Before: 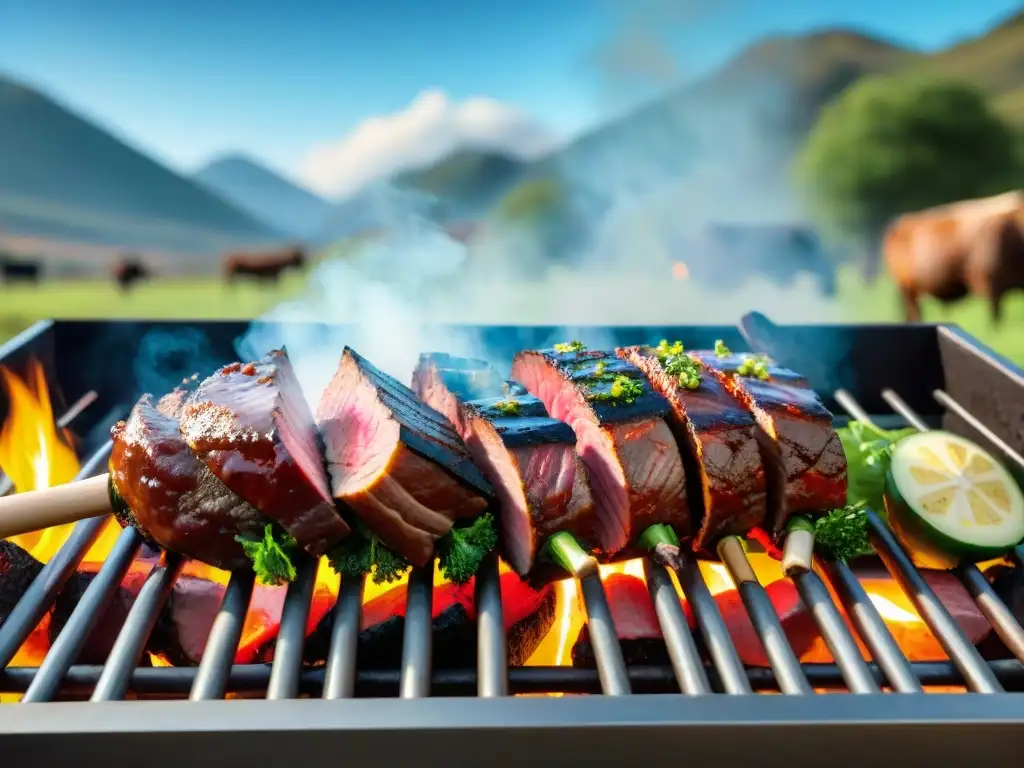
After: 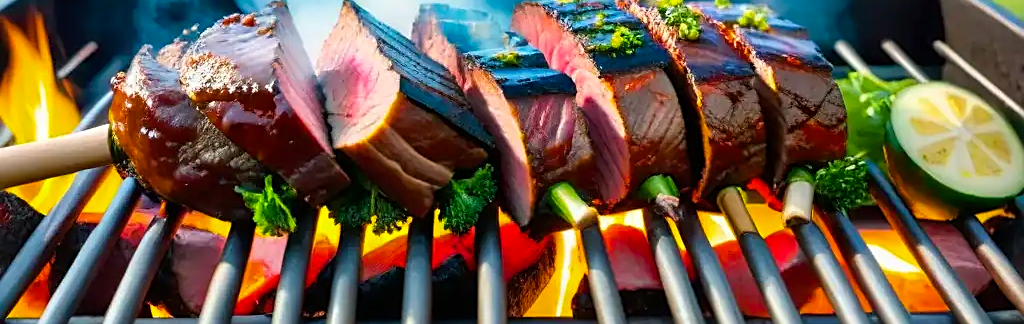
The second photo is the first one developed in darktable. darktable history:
crop: top 45.562%, bottom 12.191%
sharpen: on, module defaults
vignetting: fall-off start 99.77%, center (-0.068, -0.316)
color balance rgb: shadows lift › chroma 2.014%, shadows lift › hue 214.57°, perceptual saturation grading › global saturation 19.28%, global vibrance 14.414%
